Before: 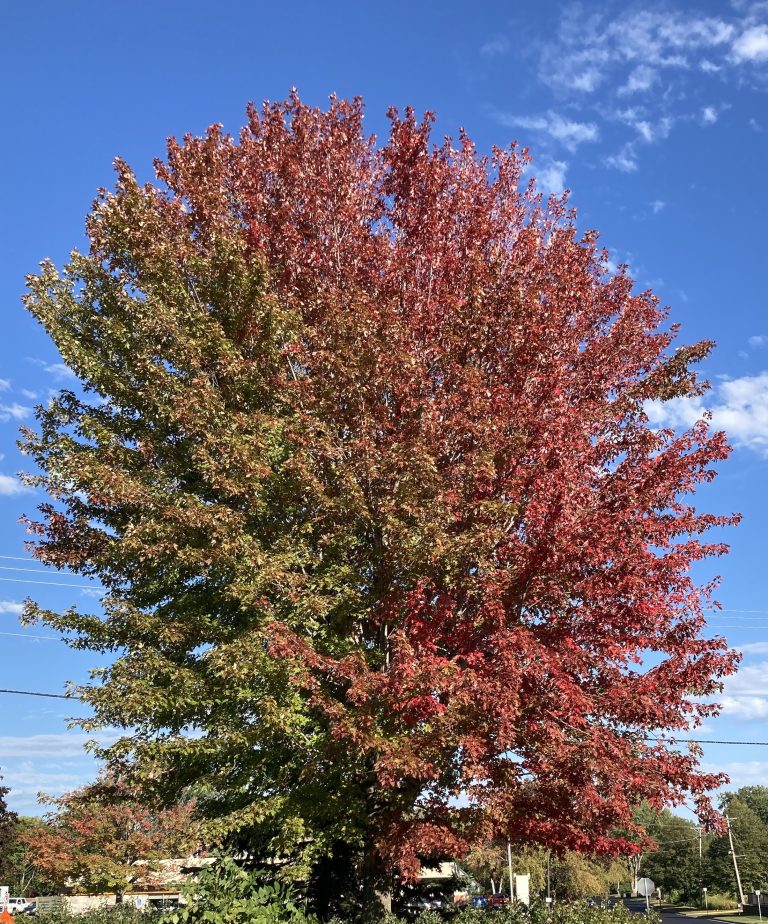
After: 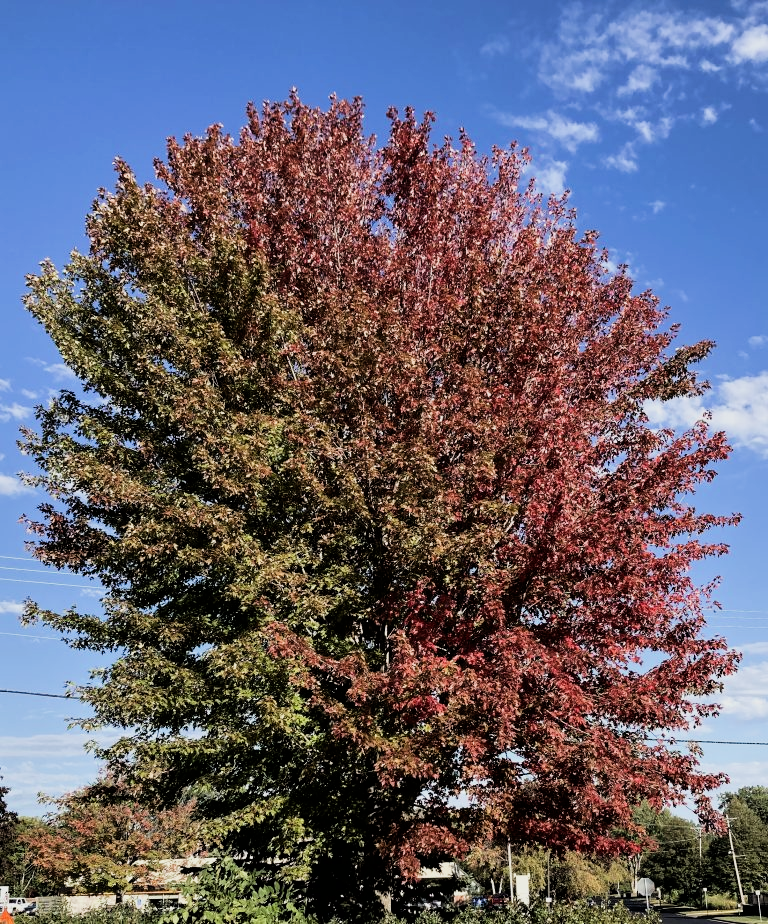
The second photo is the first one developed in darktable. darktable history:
filmic rgb: black relative exposure -5.09 EV, white relative exposure 3.5 EV, hardness 3.18, contrast 1.298, highlights saturation mix -49.01%
tone equalizer: on, module defaults
